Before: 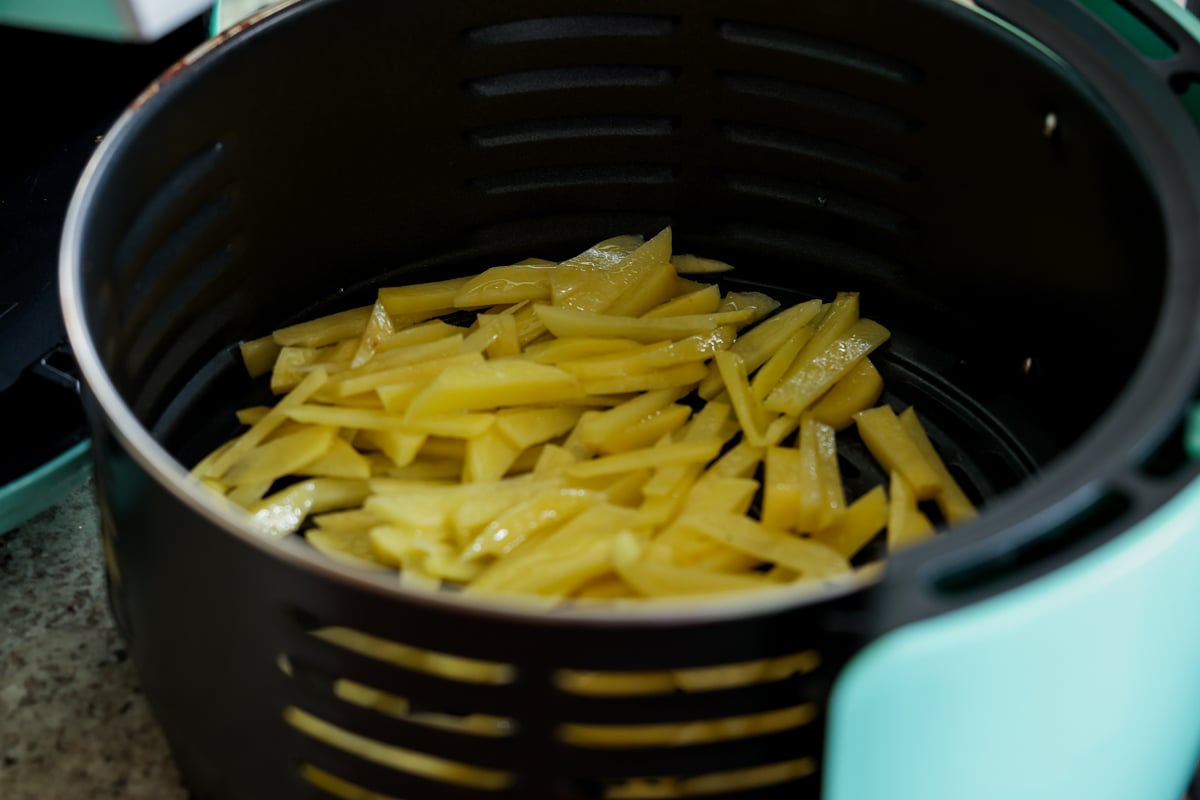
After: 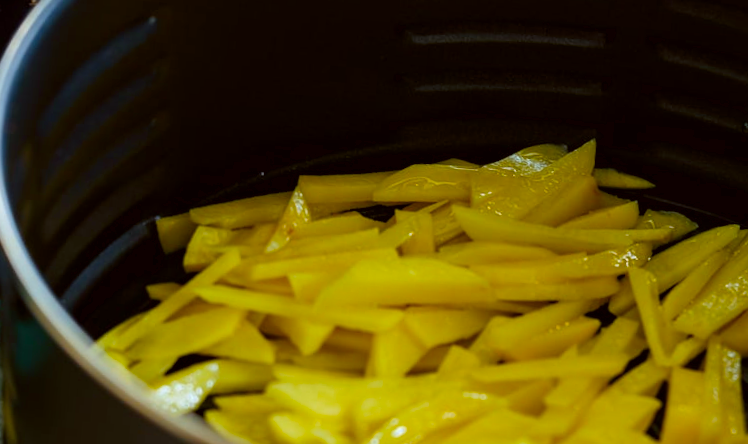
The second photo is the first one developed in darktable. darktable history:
white balance: emerald 1
velvia: strength 51%, mid-tones bias 0.51
color correction: highlights a* -2.73, highlights b* -2.09, shadows a* 2.41, shadows b* 2.73
crop and rotate: angle -4.99°, left 2.122%, top 6.945%, right 27.566%, bottom 30.519%
